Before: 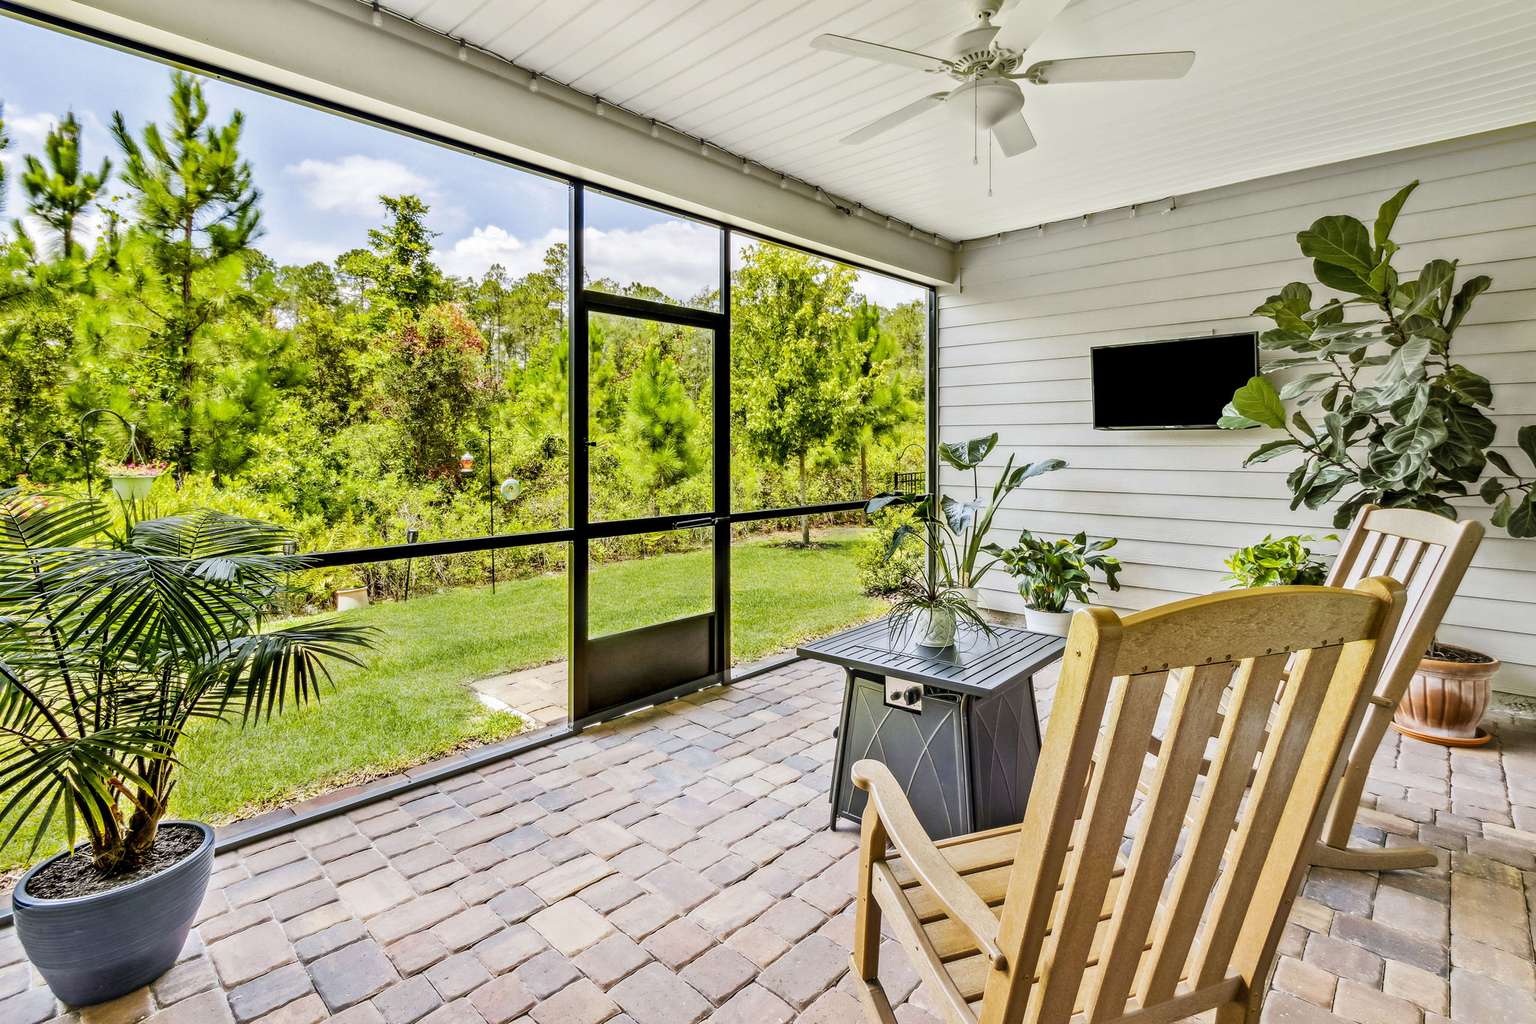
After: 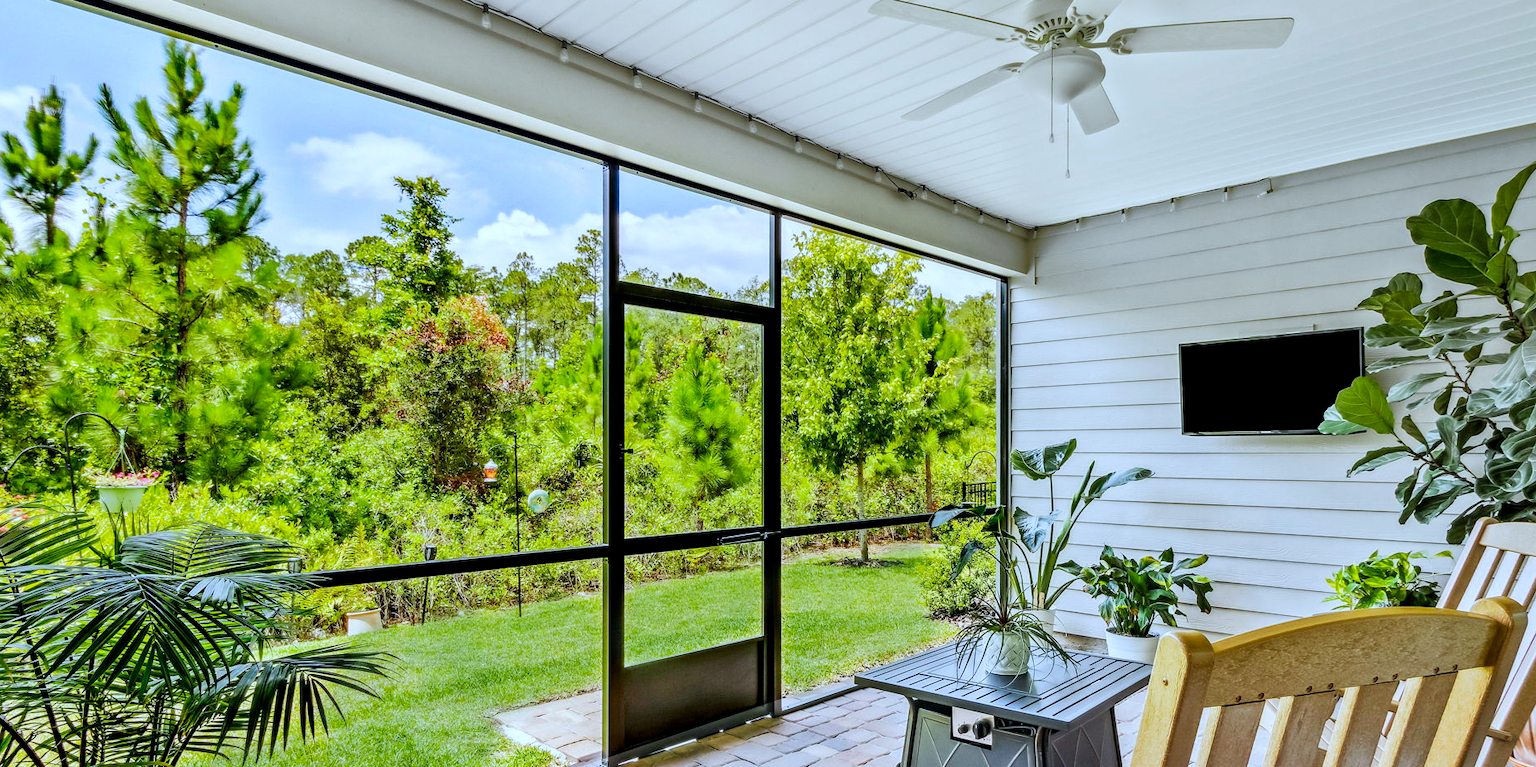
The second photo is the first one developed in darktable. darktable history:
white balance: red 0.926, green 1.003, blue 1.133
crop: left 1.509%, top 3.452%, right 7.696%, bottom 28.452%
